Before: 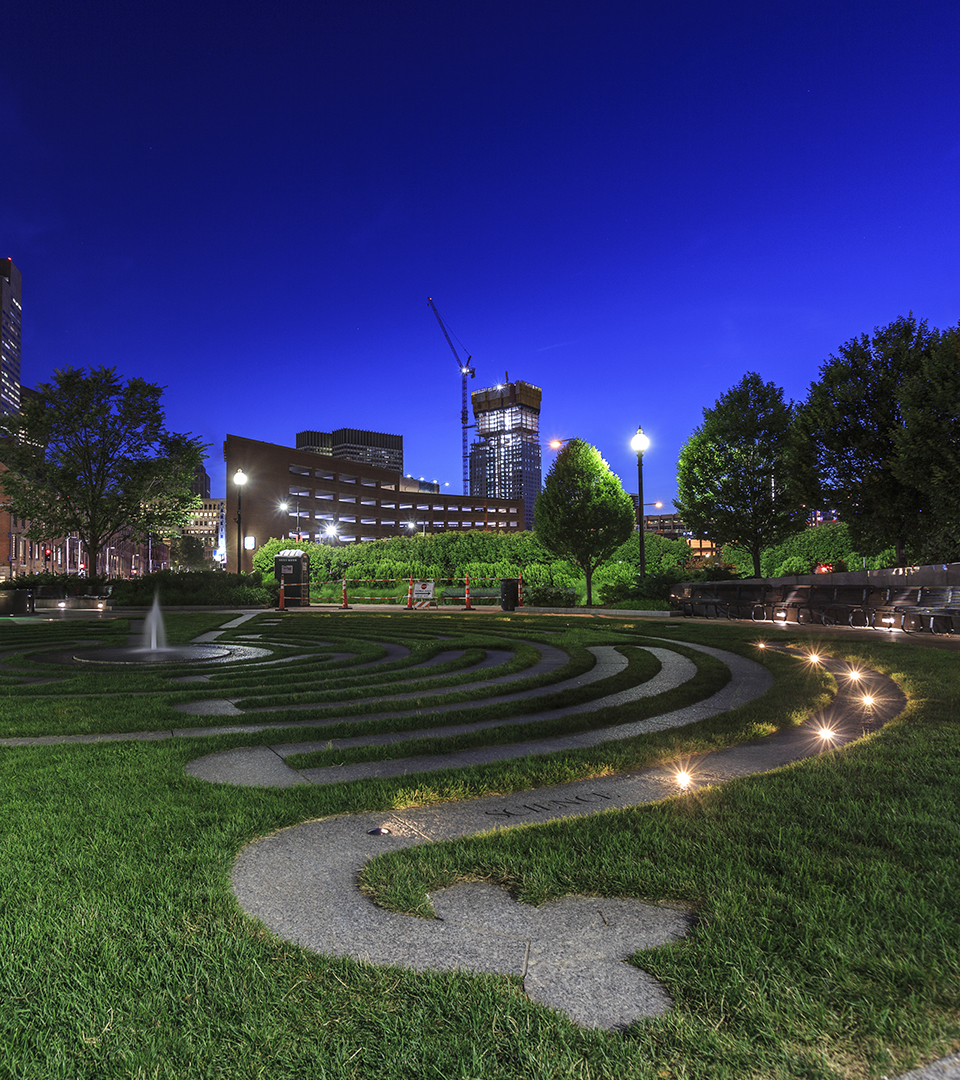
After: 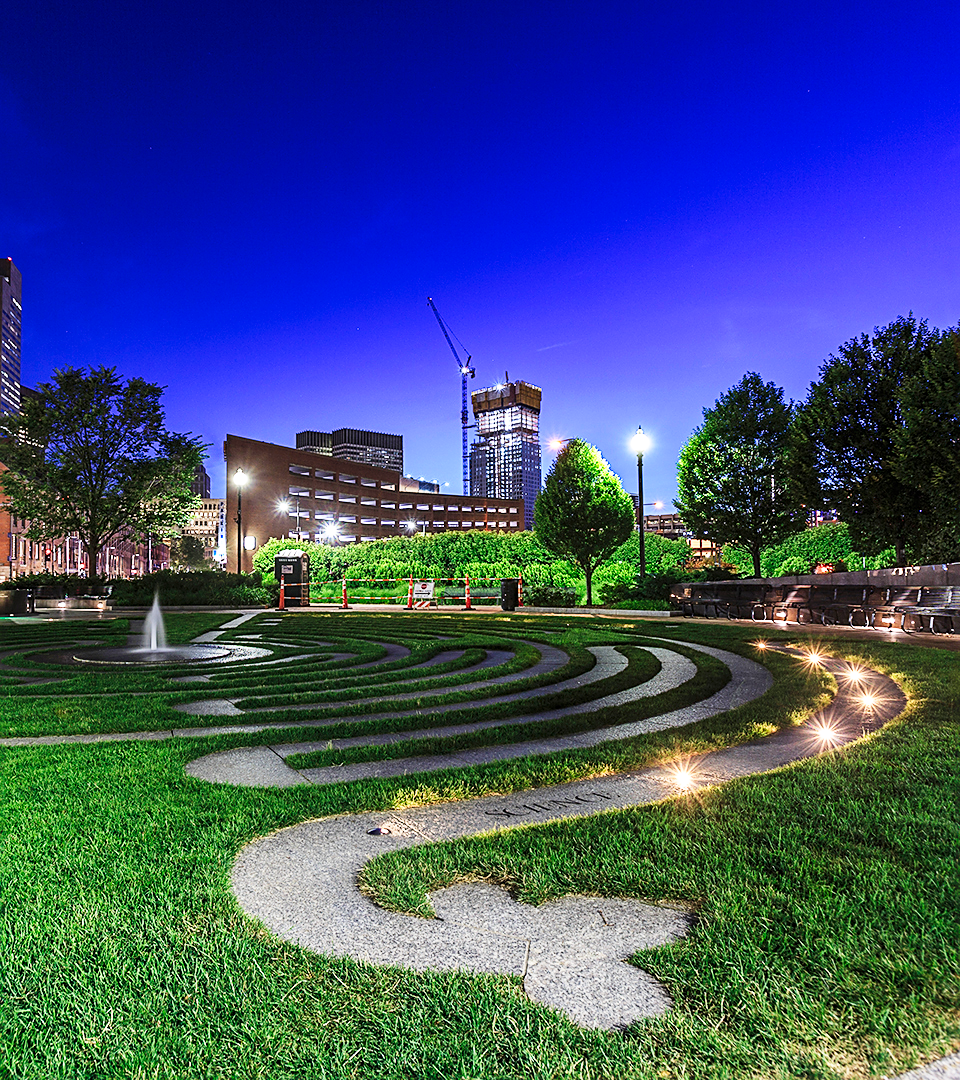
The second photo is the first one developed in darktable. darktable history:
sharpen: on, module defaults
base curve: curves: ch0 [(0, 0) (0.018, 0.026) (0.143, 0.37) (0.33, 0.731) (0.458, 0.853) (0.735, 0.965) (0.905, 0.986) (1, 1)], preserve colors none
